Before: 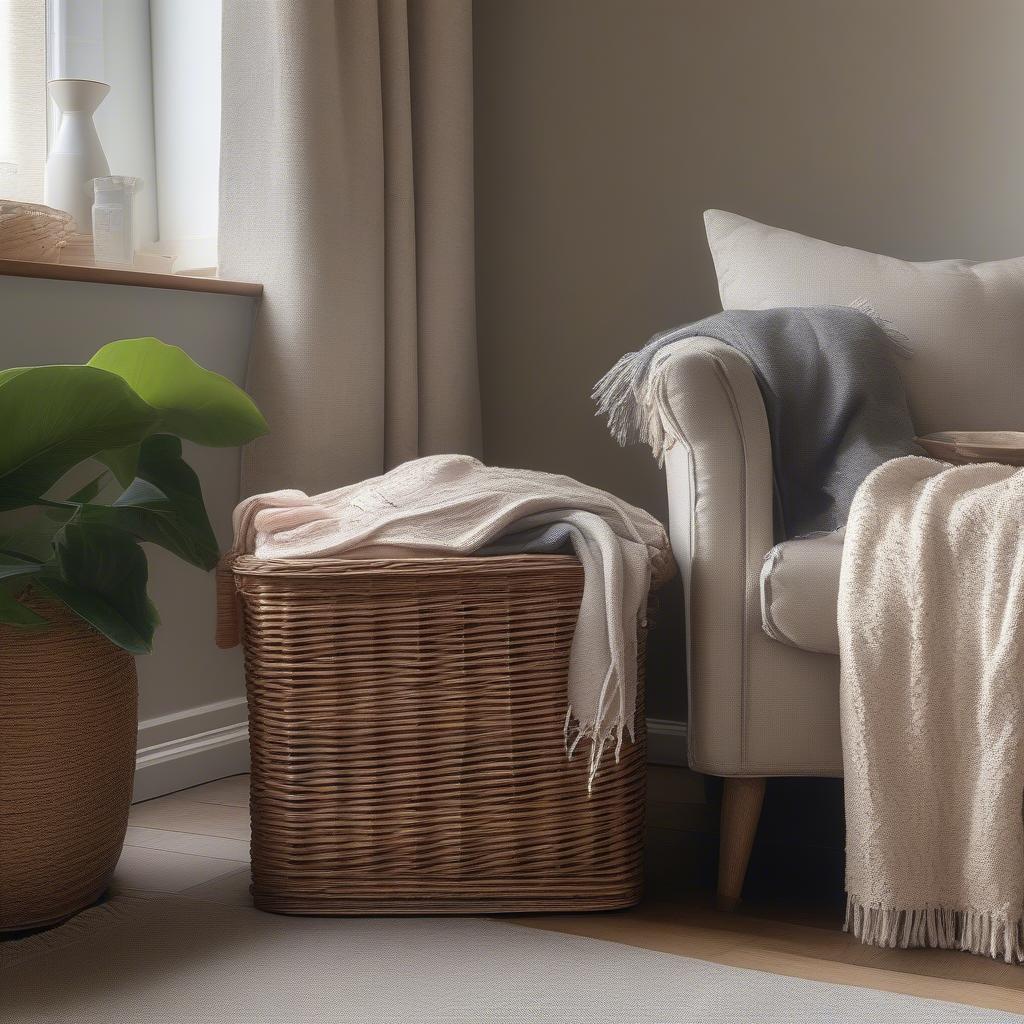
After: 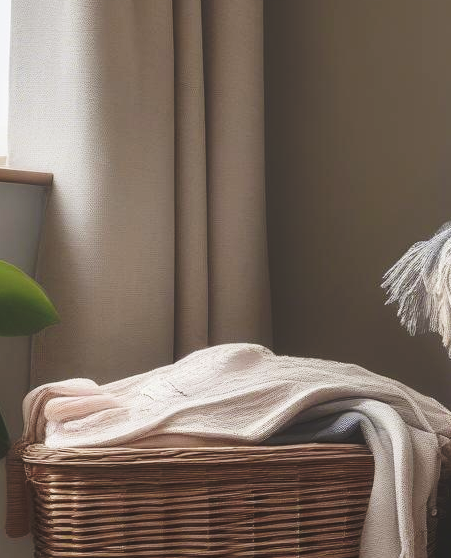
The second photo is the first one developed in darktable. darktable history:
tone curve: curves: ch0 [(0, 0) (0.003, 0.077) (0.011, 0.089) (0.025, 0.105) (0.044, 0.122) (0.069, 0.134) (0.1, 0.151) (0.136, 0.171) (0.177, 0.198) (0.224, 0.23) (0.277, 0.273) (0.335, 0.343) (0.399, 0.422) (0.468, 0.508) (0.543, 0.601) (0.623, 0.695) (0.709, 0.782) (0.801, 0.866) (0.898, 0.934) (1, 1)], preserve colors none
crop: left 20.536%, top 10.89%, right 35.348%, bottom 34.539%
